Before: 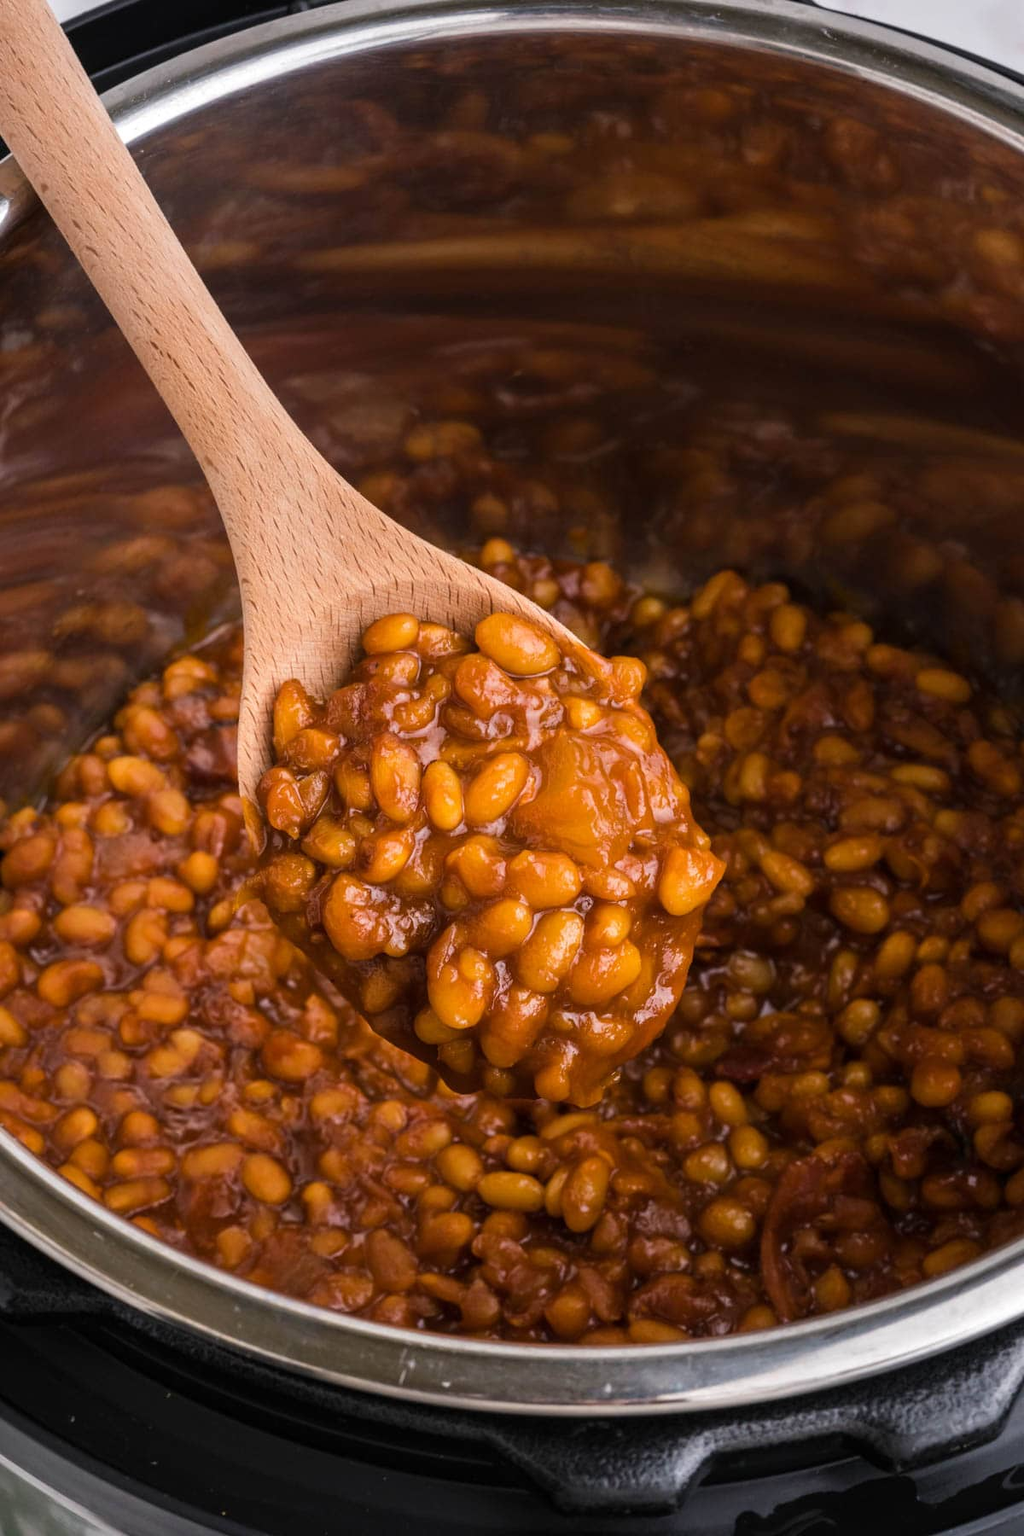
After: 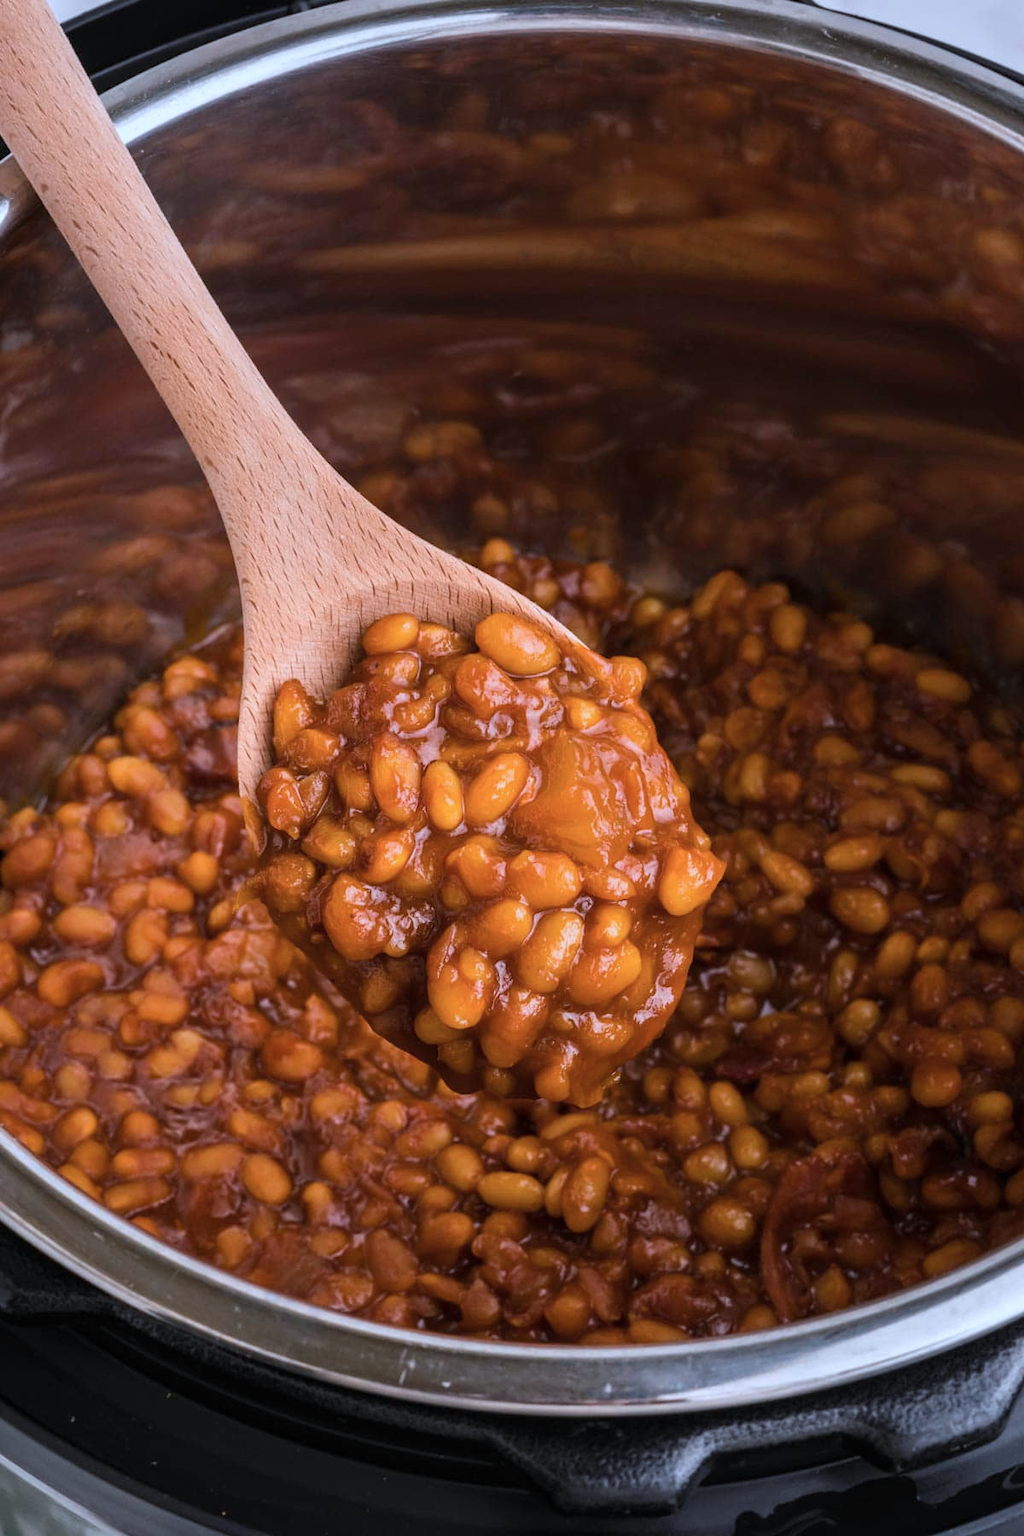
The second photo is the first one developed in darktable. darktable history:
color correction: highlights a* -2.31, highlights b* -18.2
color zones: curves: ch0 [(0, 0.5) (0.143, 0.5) (0.286, 0.5) (0.429, 0.495) (0.571, 0.437) (0.714, 0.44) (0.857, 0.496) (1, 0.5)]
